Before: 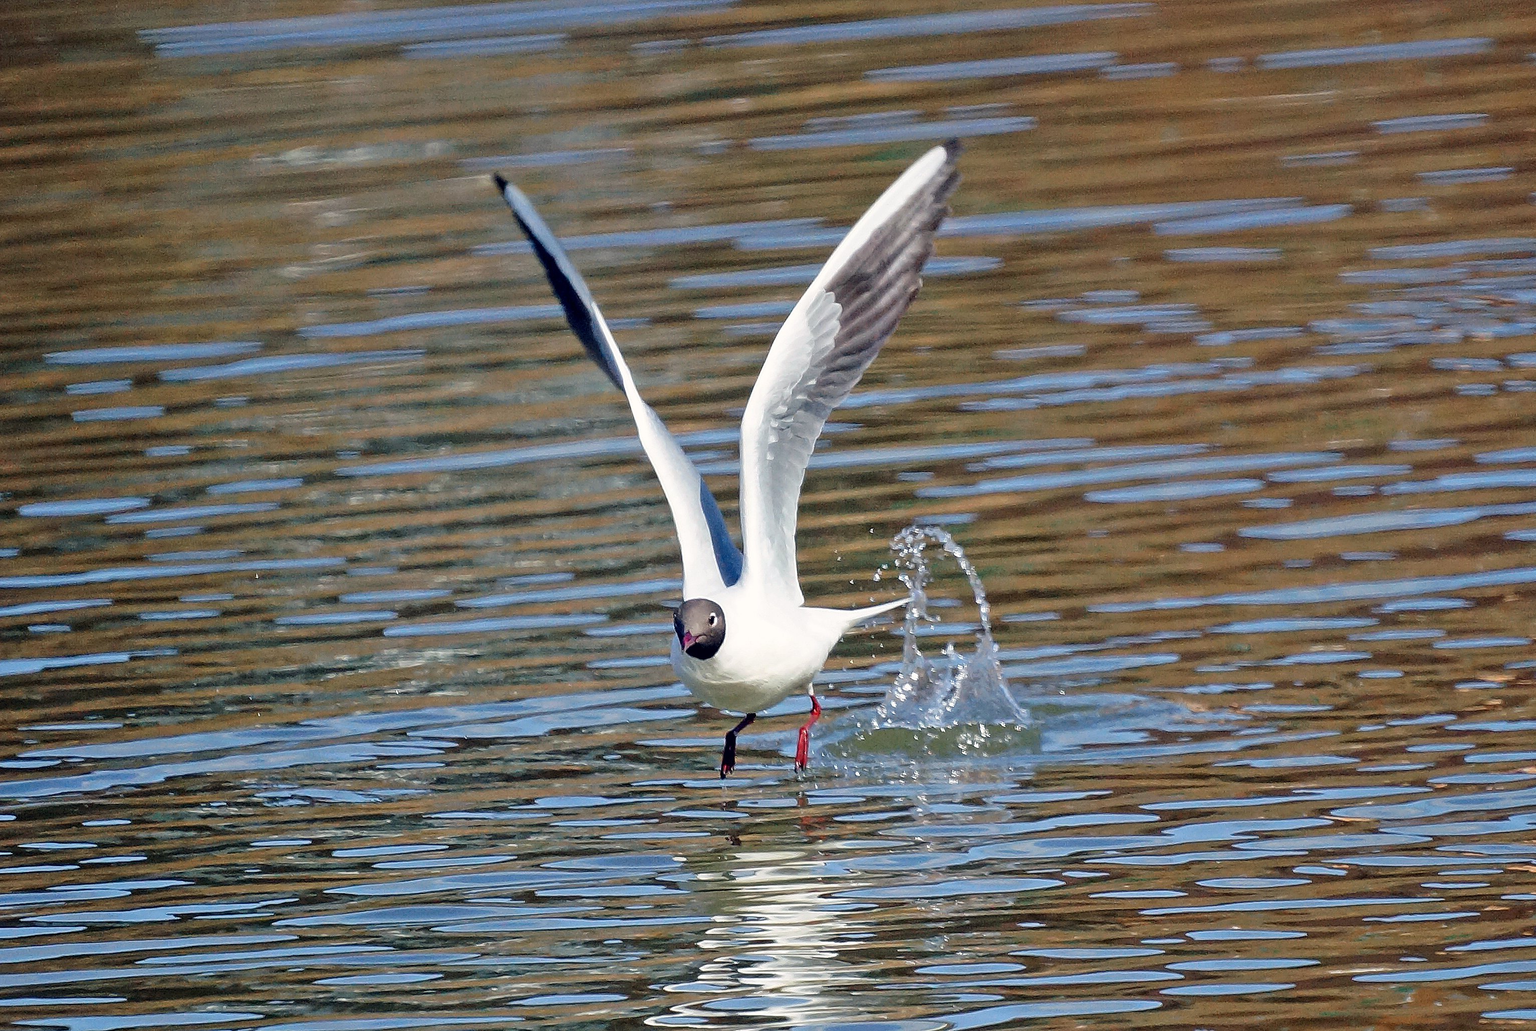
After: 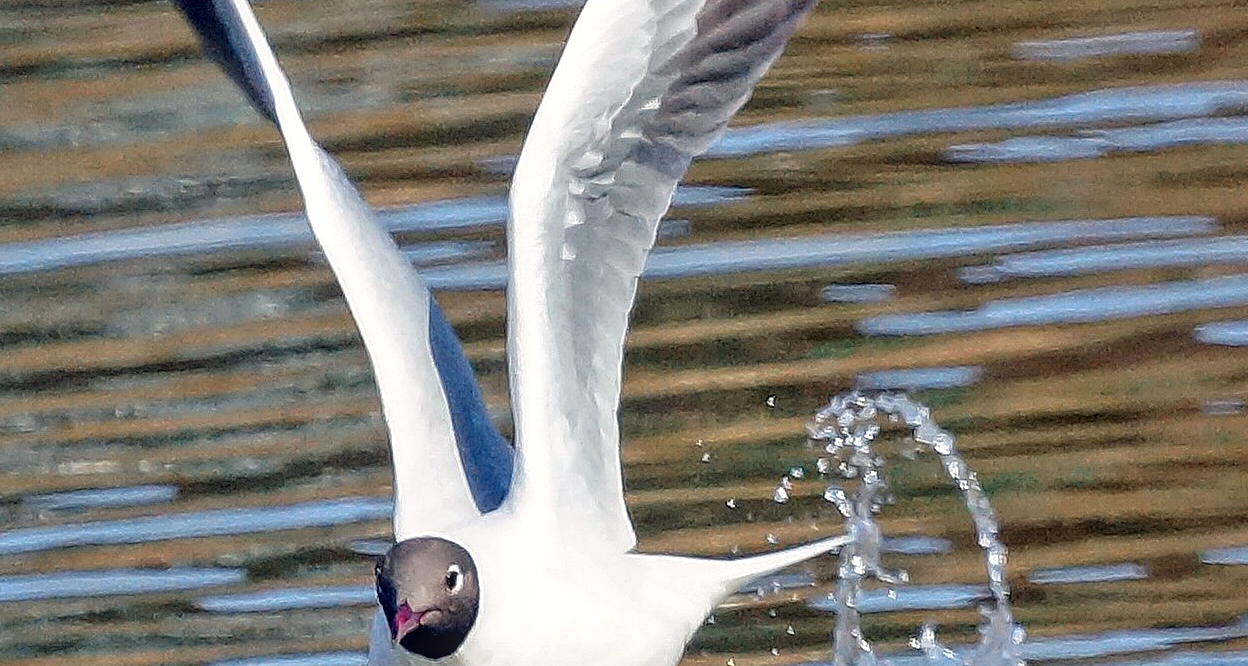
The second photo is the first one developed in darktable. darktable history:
crop: left 31.637%, top 32%, right 27.653%, bottom 35.614%
local contrast: on, module defaults
